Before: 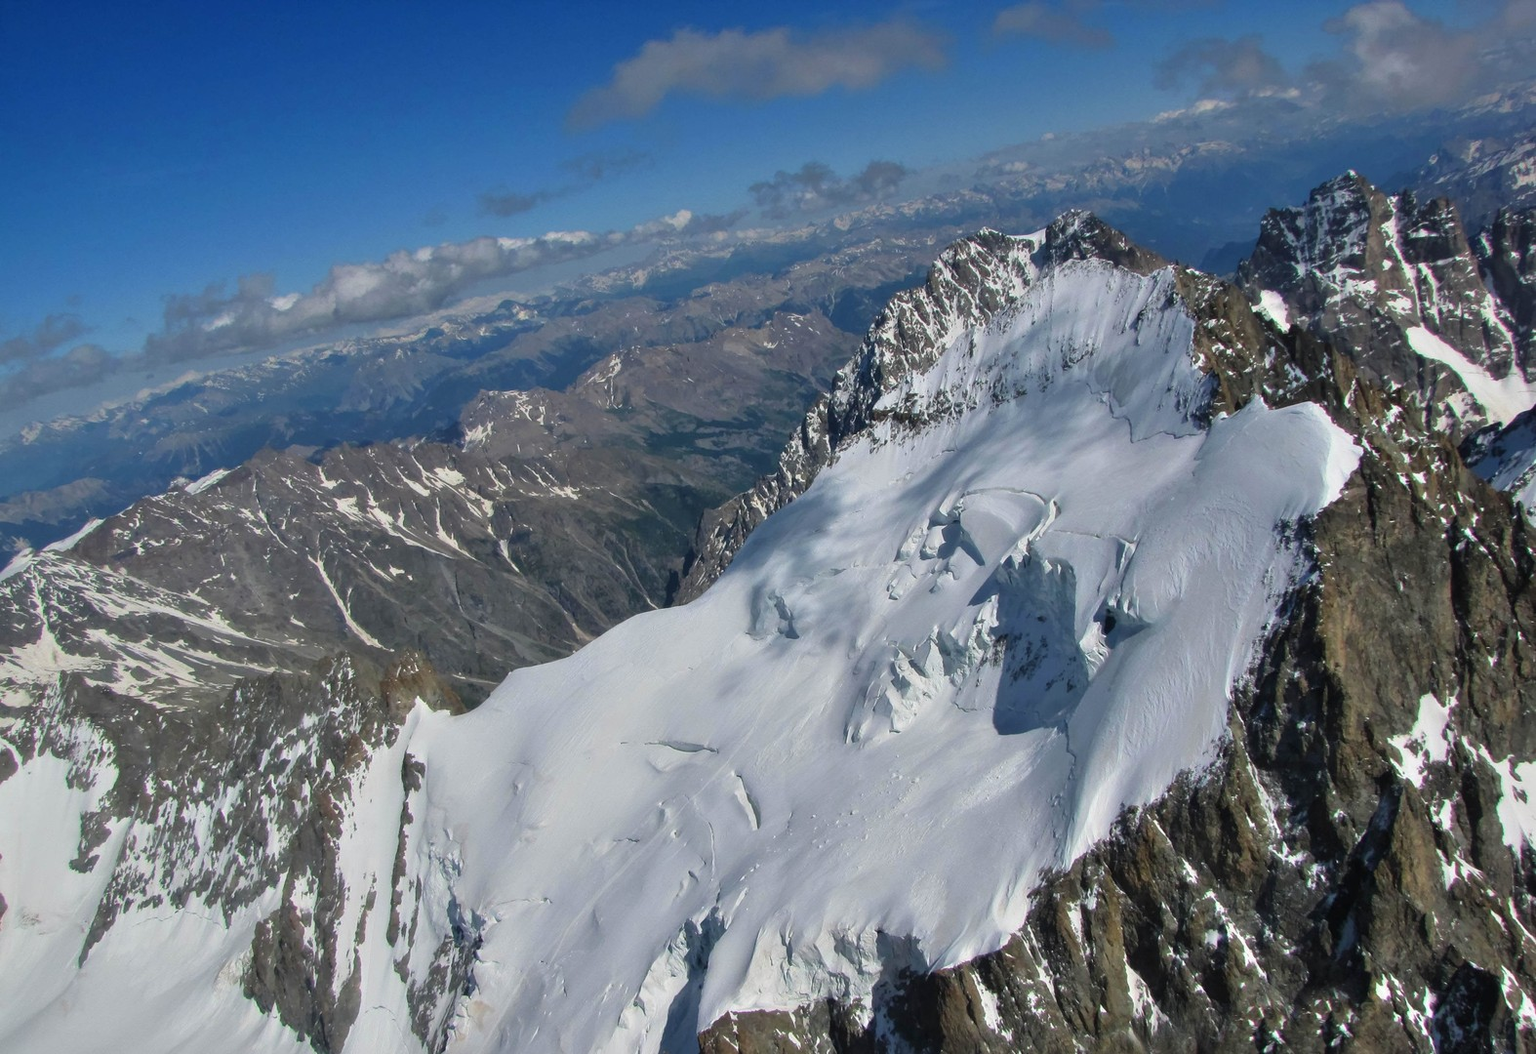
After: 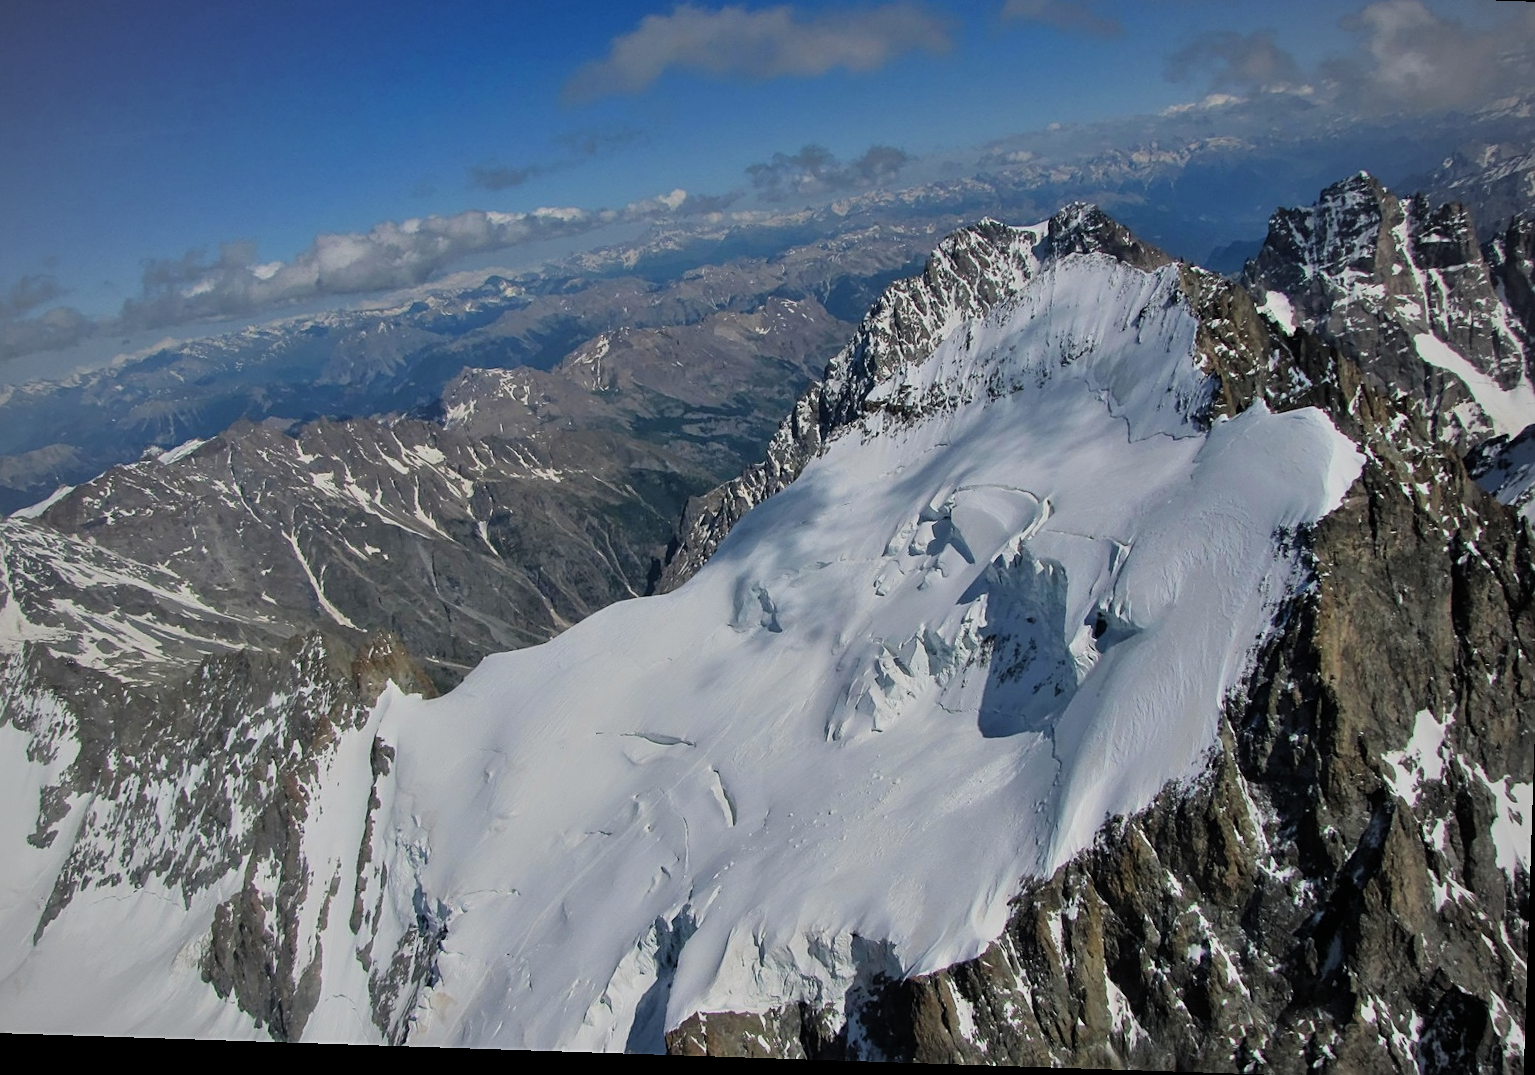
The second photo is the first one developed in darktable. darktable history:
sharpen: on, module defaults
filmic rgb: black relative exposure -8.02 EV, white relative exposure 4.02 EV, hardness 4.19
exposure: compensate highlight preservation false
crop and rotate: angle -1.88°, left 3.152%, top 4.34%, right 1.392%, bottom 0.598%
vignetting: fall-off start 73.42%, brightness -0.174
